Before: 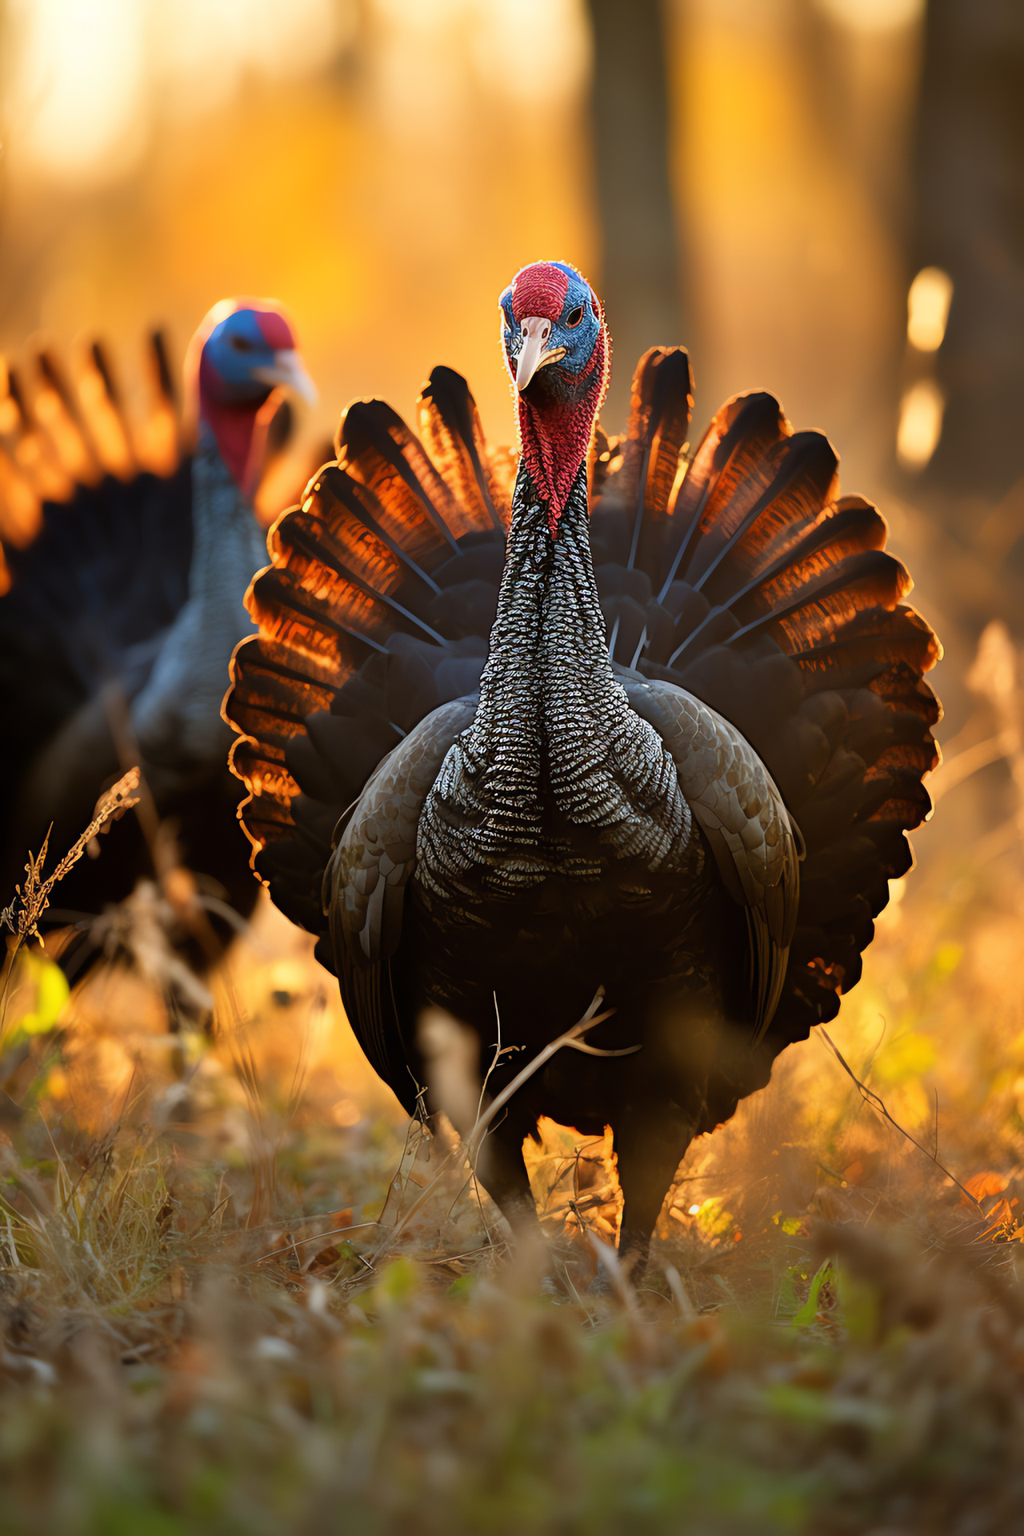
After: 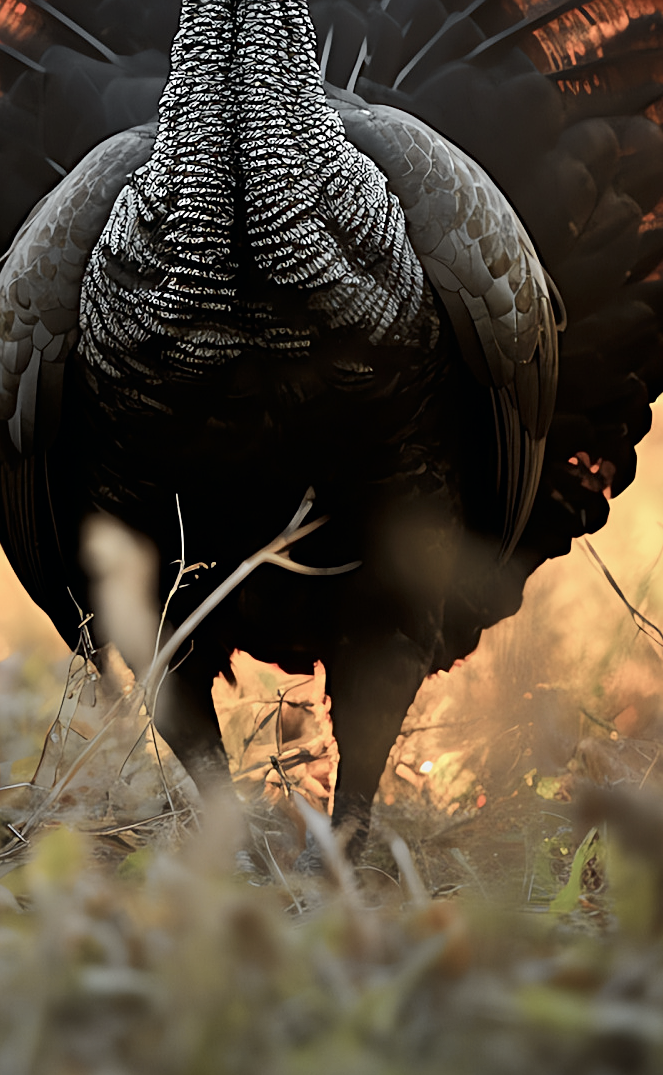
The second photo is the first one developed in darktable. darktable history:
crop: left 34.479%, top 38.822%, right 13.718%, bottom 5.172%
color balance rgb: linear chroma grading › global chroma -16.06%, perceptual saturation grading › global saturation -32.85%, global vibrance -23.56%
sharpen: on, module defaults
tone curve: curves: ch0 [(0, 0) (0.037, 0.011) (0.131, 0.108) (0.279, 0.279) (0.476, 0.554) (0.617, 0.693) (0.704, 0.77) (0.813, 0.852) (0.916, 0.924) (1, 0.993)]; ch1 [(0, 0) (0.318, 0.278) (0.444, 0.427) (0.493, 0.492) (0.508, 0.502) (0.534, 0.531) (0.562, 0.571) (0.626, 0.667) (0.746, 0.764) (1, 1)]; ch2 [(0, 0) (0.316, 0.292) (0.381, 0.37) (0.423, 0.448) (0.476, 0.492) (0.502, 0.498) (0.522, 0.518) (0.533, 0.532) (0.586, 0.631) (0.634, 0.663) (0.7, 0.7) (0.861, 0.808) (1, 0.951)], color space Lab, independent channels, preserve colors none
